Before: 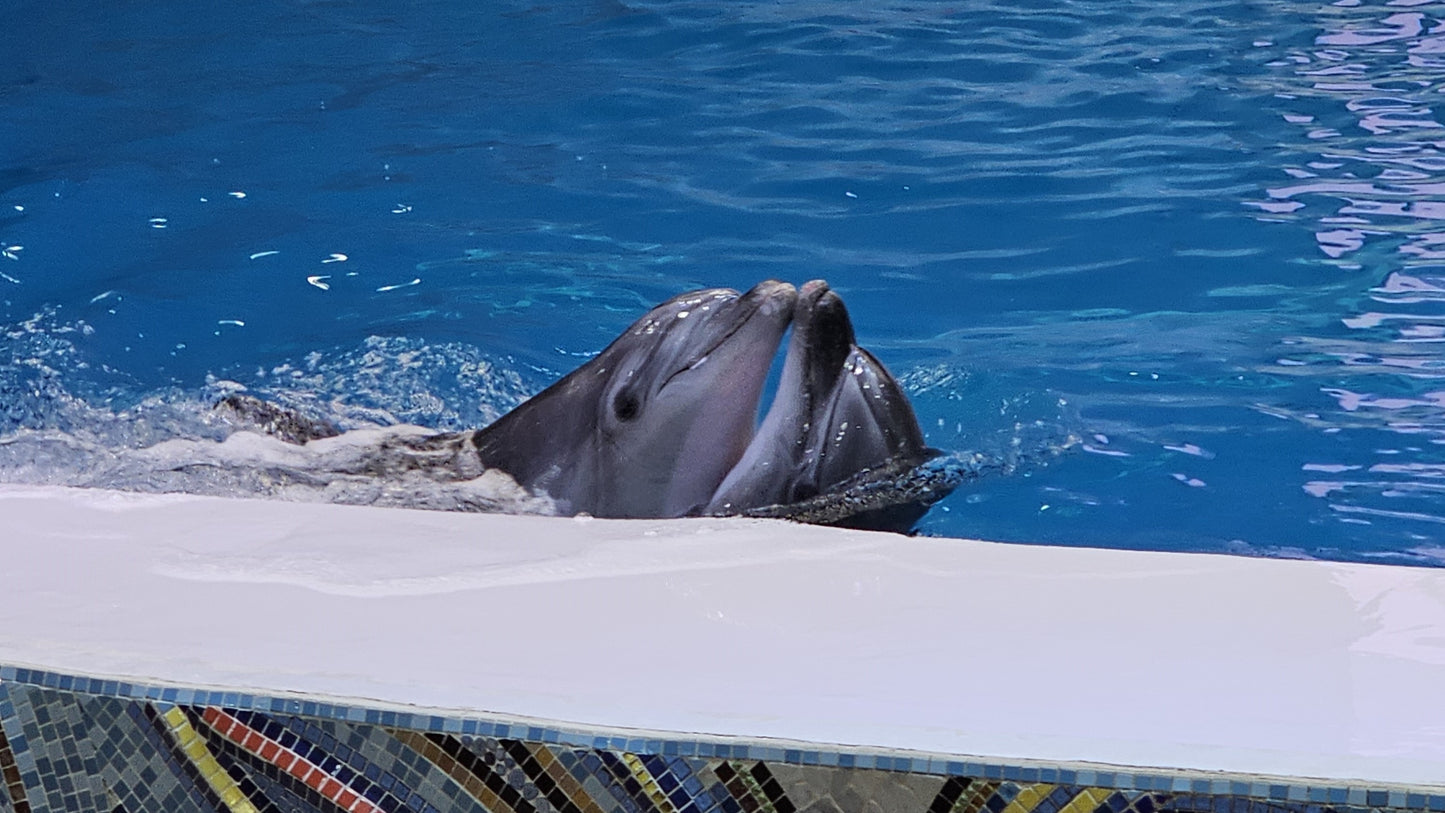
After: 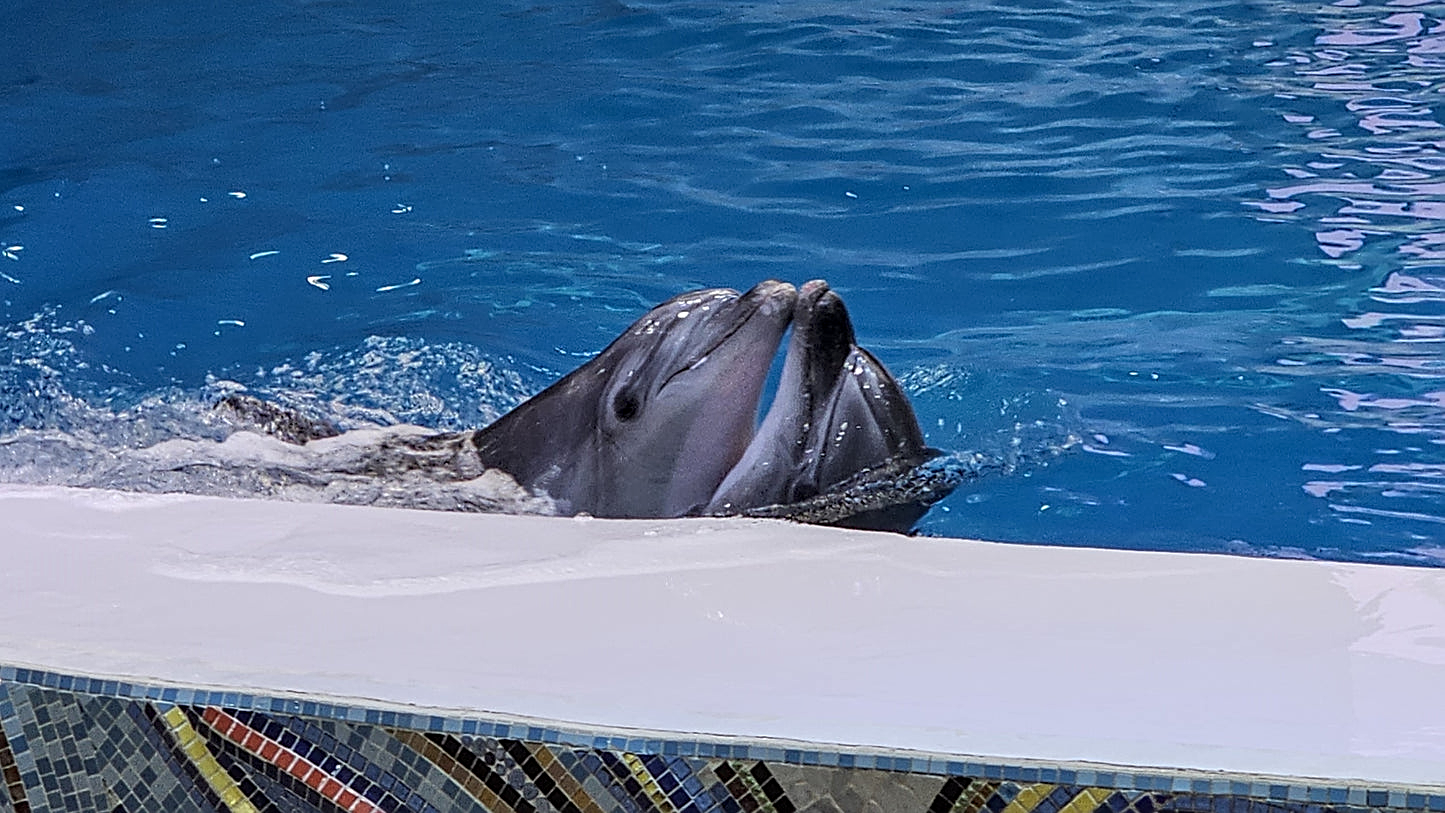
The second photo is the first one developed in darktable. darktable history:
sharpen: amount 0.599
local contrast: on, module defaults
